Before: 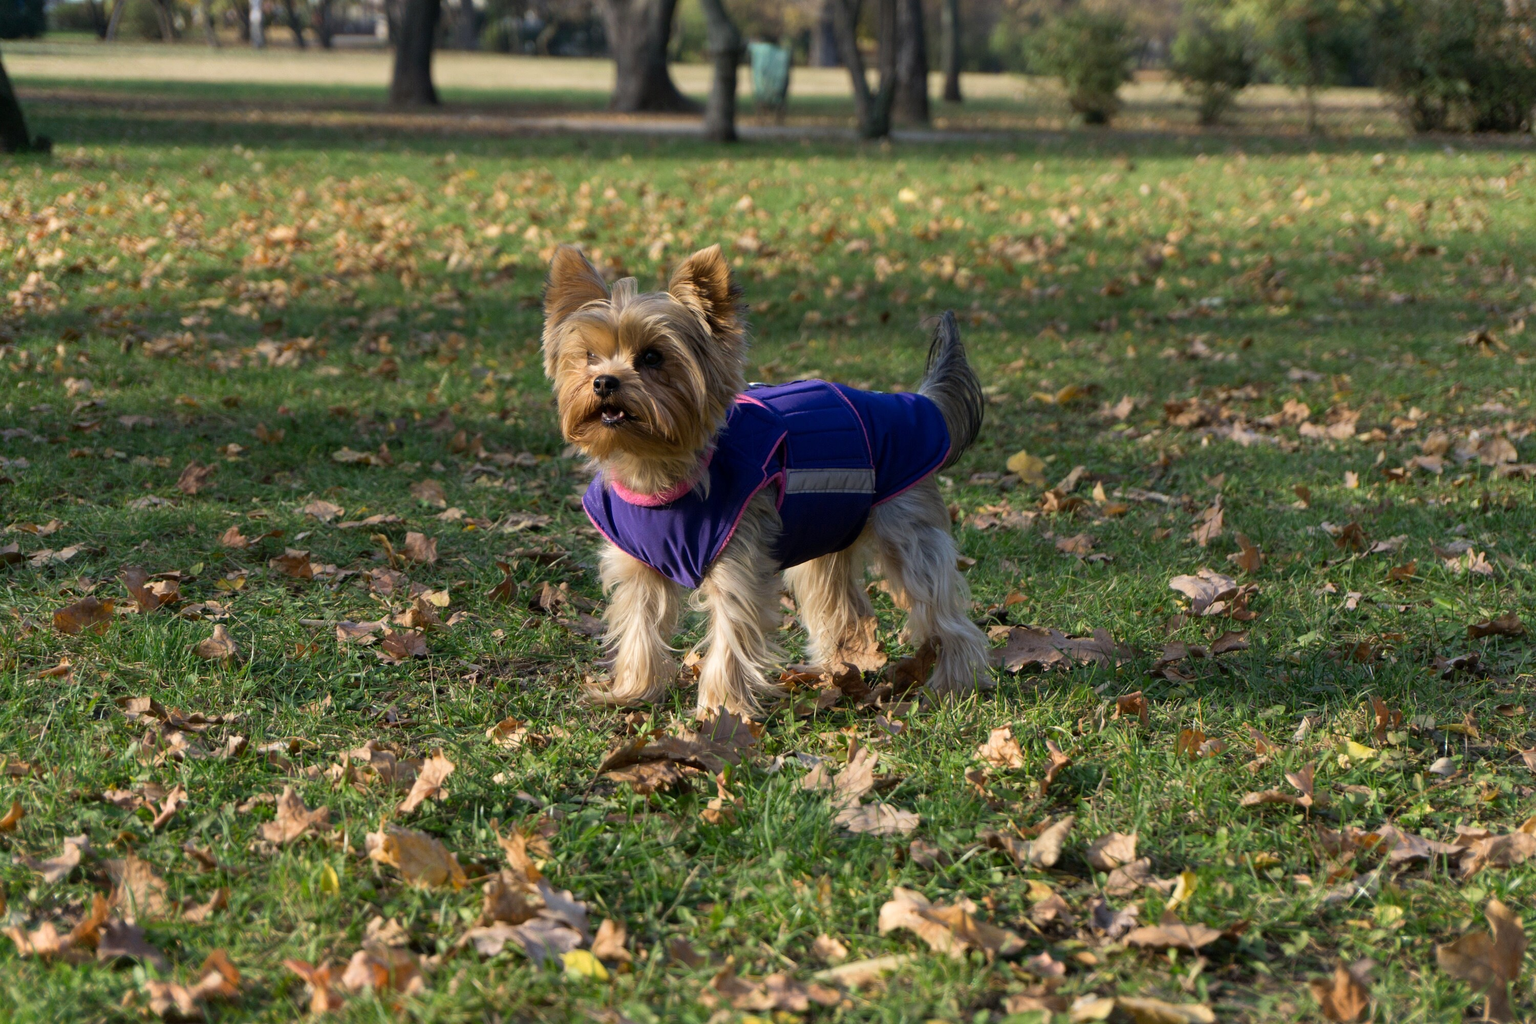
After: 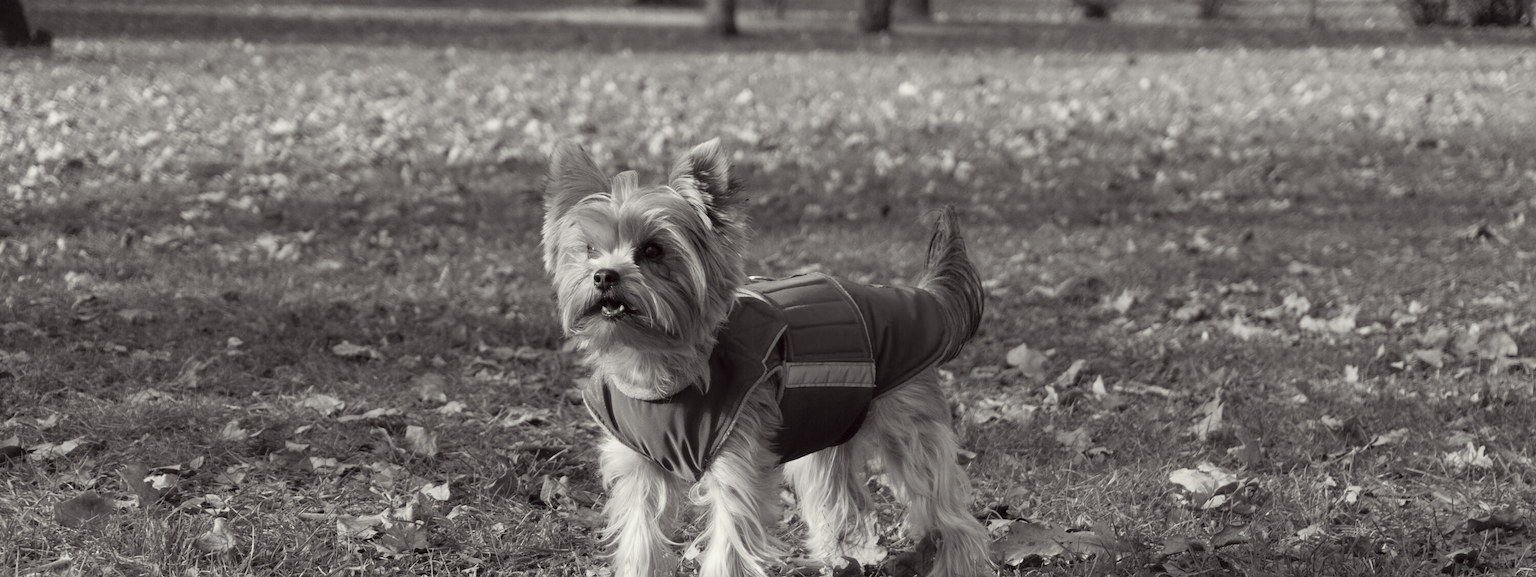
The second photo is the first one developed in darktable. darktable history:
color correction: highlights a* -1.11, highlights b* 4.51, shadows a* 3.65
contrast brightness saturation: contrast 0.139, brightness 0.225
crop and rotate: top 10.414%, bottom 33.207%
color calibration: output gray [0.267, 0.423, 0.261, 0], illuminant same as pipeline (D50), adaptation XYZ, x 0.346, y 0.359, temperature 5013.46 K
